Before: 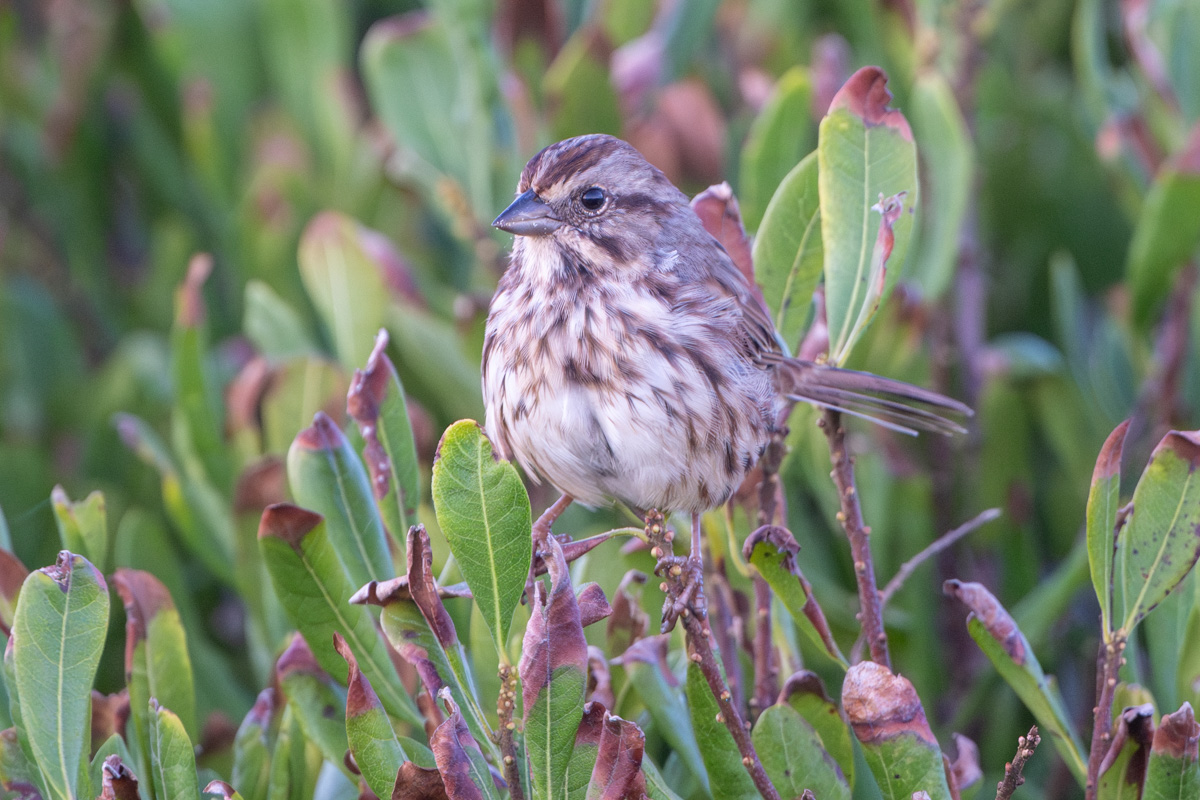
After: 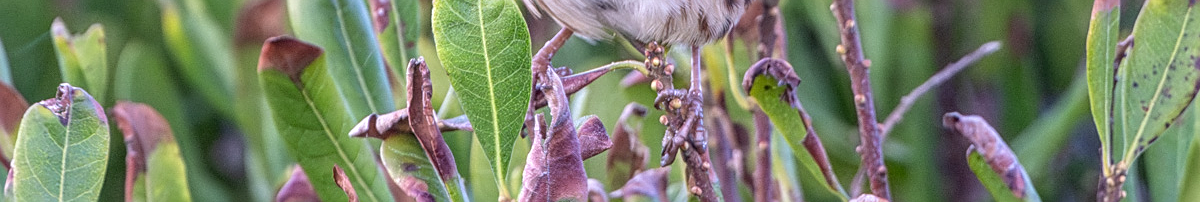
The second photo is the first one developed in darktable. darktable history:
exposure: black level correction 0.001, exposure 0.192 EV, compensate highlight preservation false
crop and rotate: top 58.573%, bottom 16.163%
sharpen: on, module defaults
local contrast: highlights 0%, shadows 6%, detail 134%
